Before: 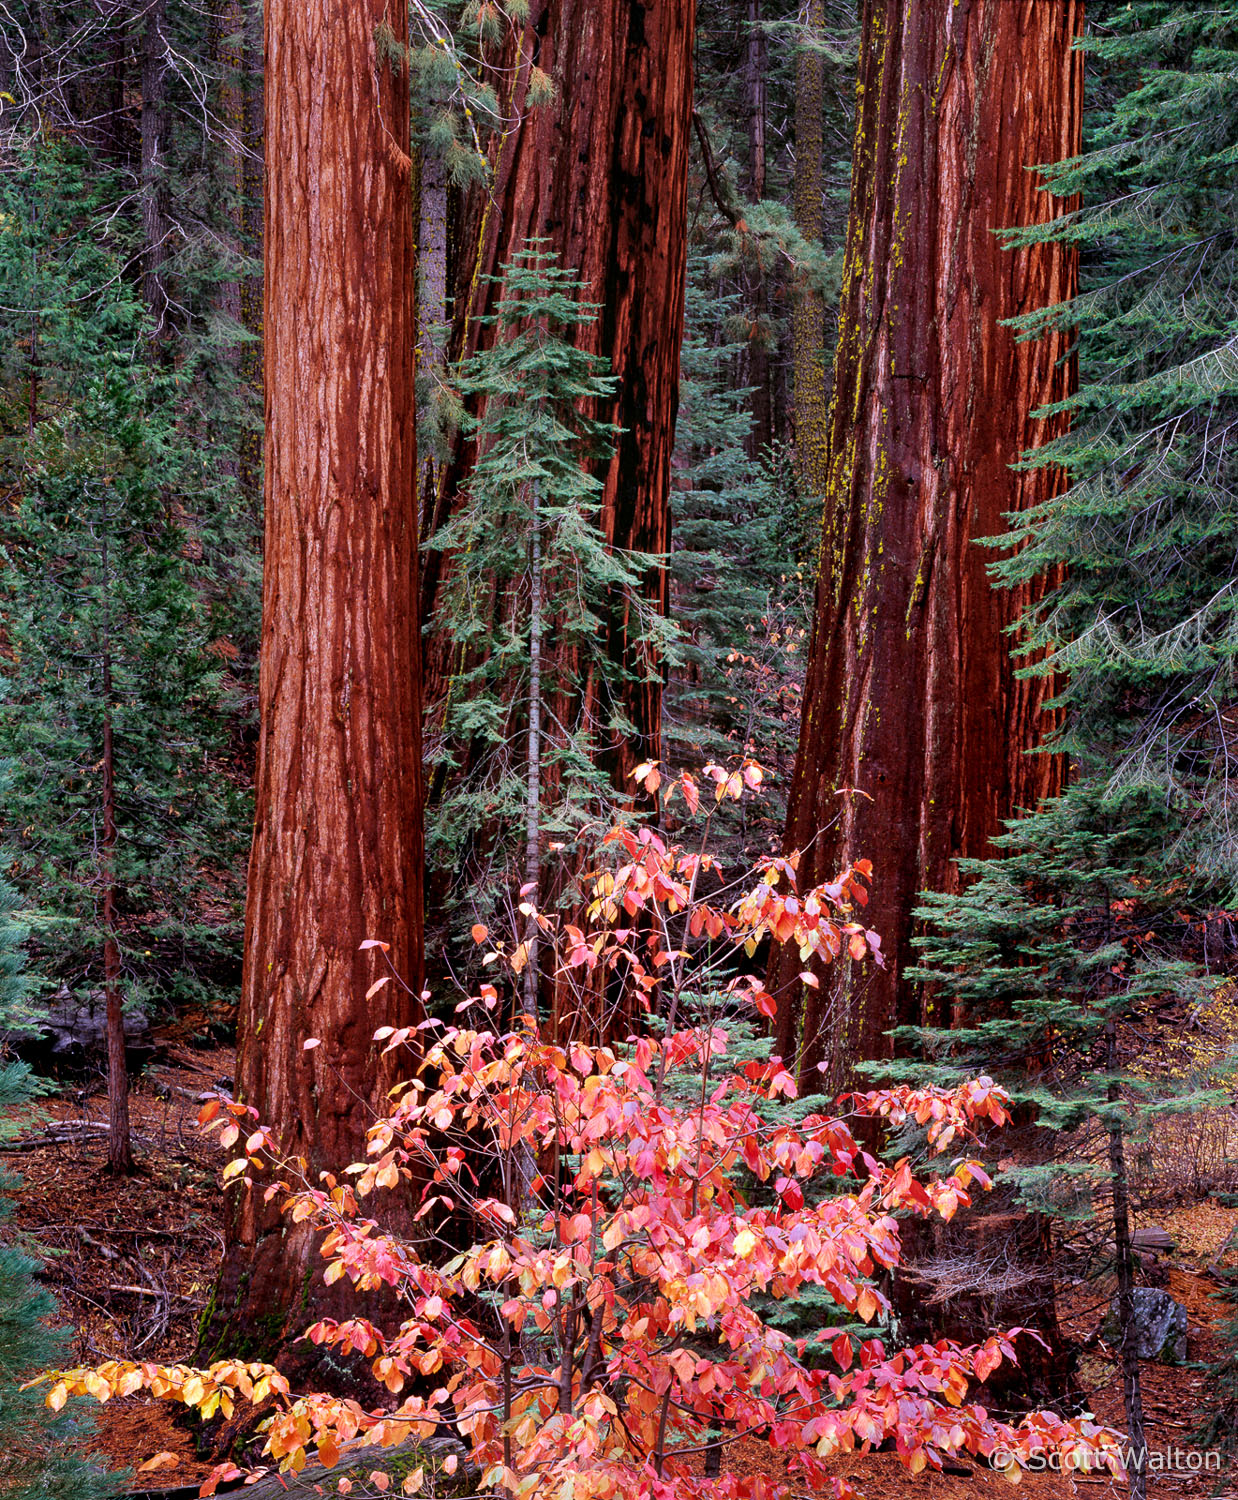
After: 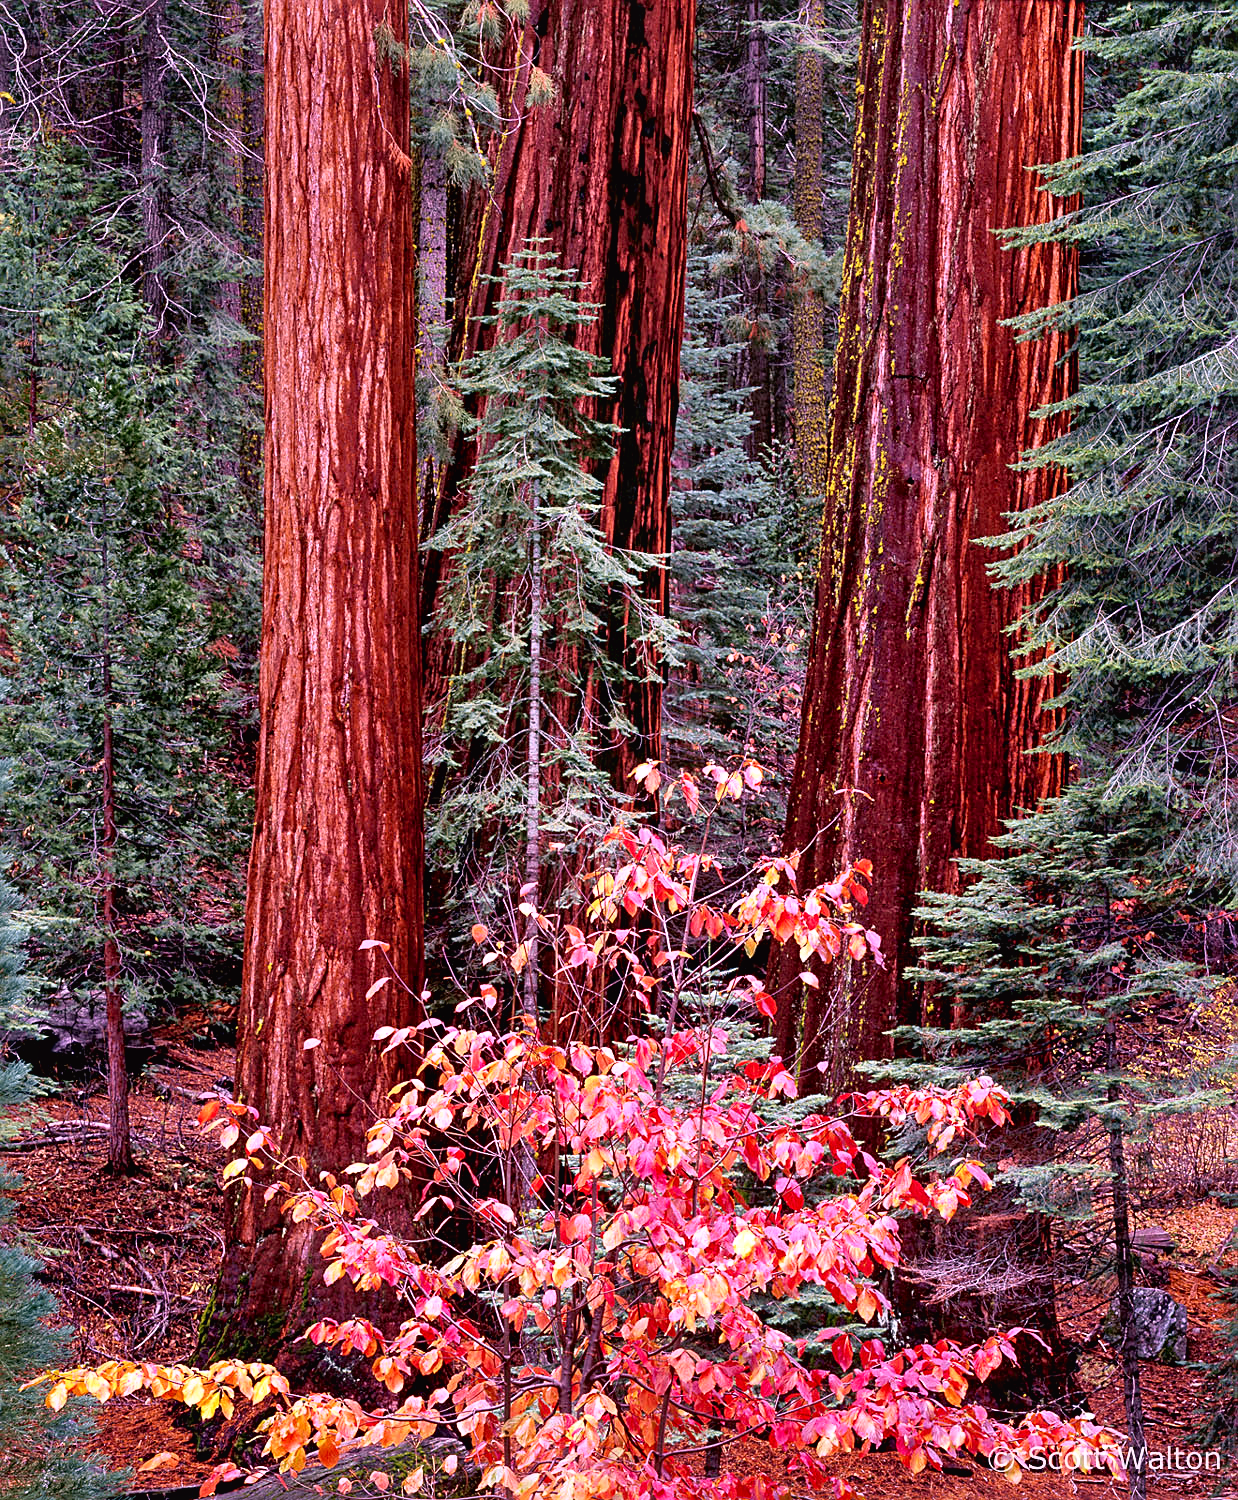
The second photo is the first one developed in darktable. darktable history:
exposure: black level correction 0.002, exposure 0.297 EV, compensate highlight preservation false
color correction: highlights a* 14.54, highlights b* 4.89
local contrast: mode bilateral grid, contrast 20, coarseness 51, detail 119%, midtone range 0.2
tone curve: curves: ch0 [(0, 0.024) (0.119, 0.146) (0.474, 0.464) (0.718, 0.721) (0.817, 0.839) (1, 0.998)]; ch1 [(0, 0) (0.377, 0.416) (0.439, 0.451) (0.477, 0.477) (0.501, 0.504) (0.538, 0.544) (0.58, 0.602) (0.664, 0.676) (0.783, 0.804) (1, 1)]; ch2 [(0, 0) (0.38, 0.405) (0.463, 0.456) (0.498, 0.497) (0.524, 0.535) (0.578, 0.576) (0.648, 0.665) (1, 1)], color space Lab, independent channels, preserve colors none
haze removal: compatibility mode true, adaptive false
color calibration: illuminant custom, x 0.368, y 0.373, temperature 4329.65 K
sharpen: on, module defaults
shadows and highlights: soften with gaussian
